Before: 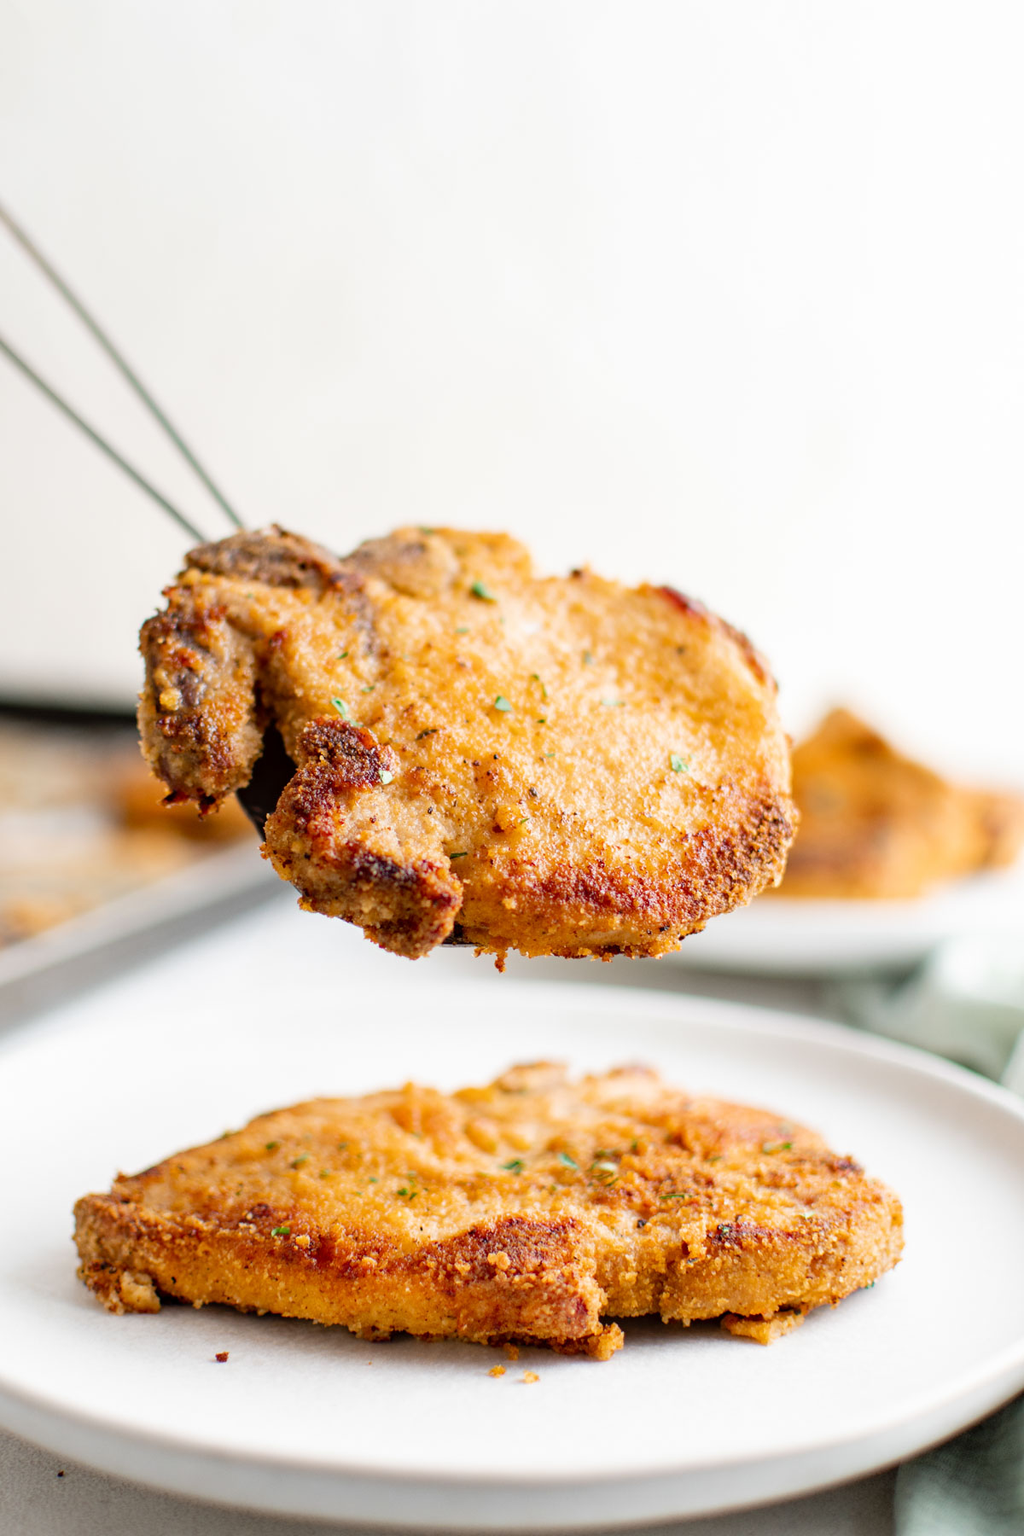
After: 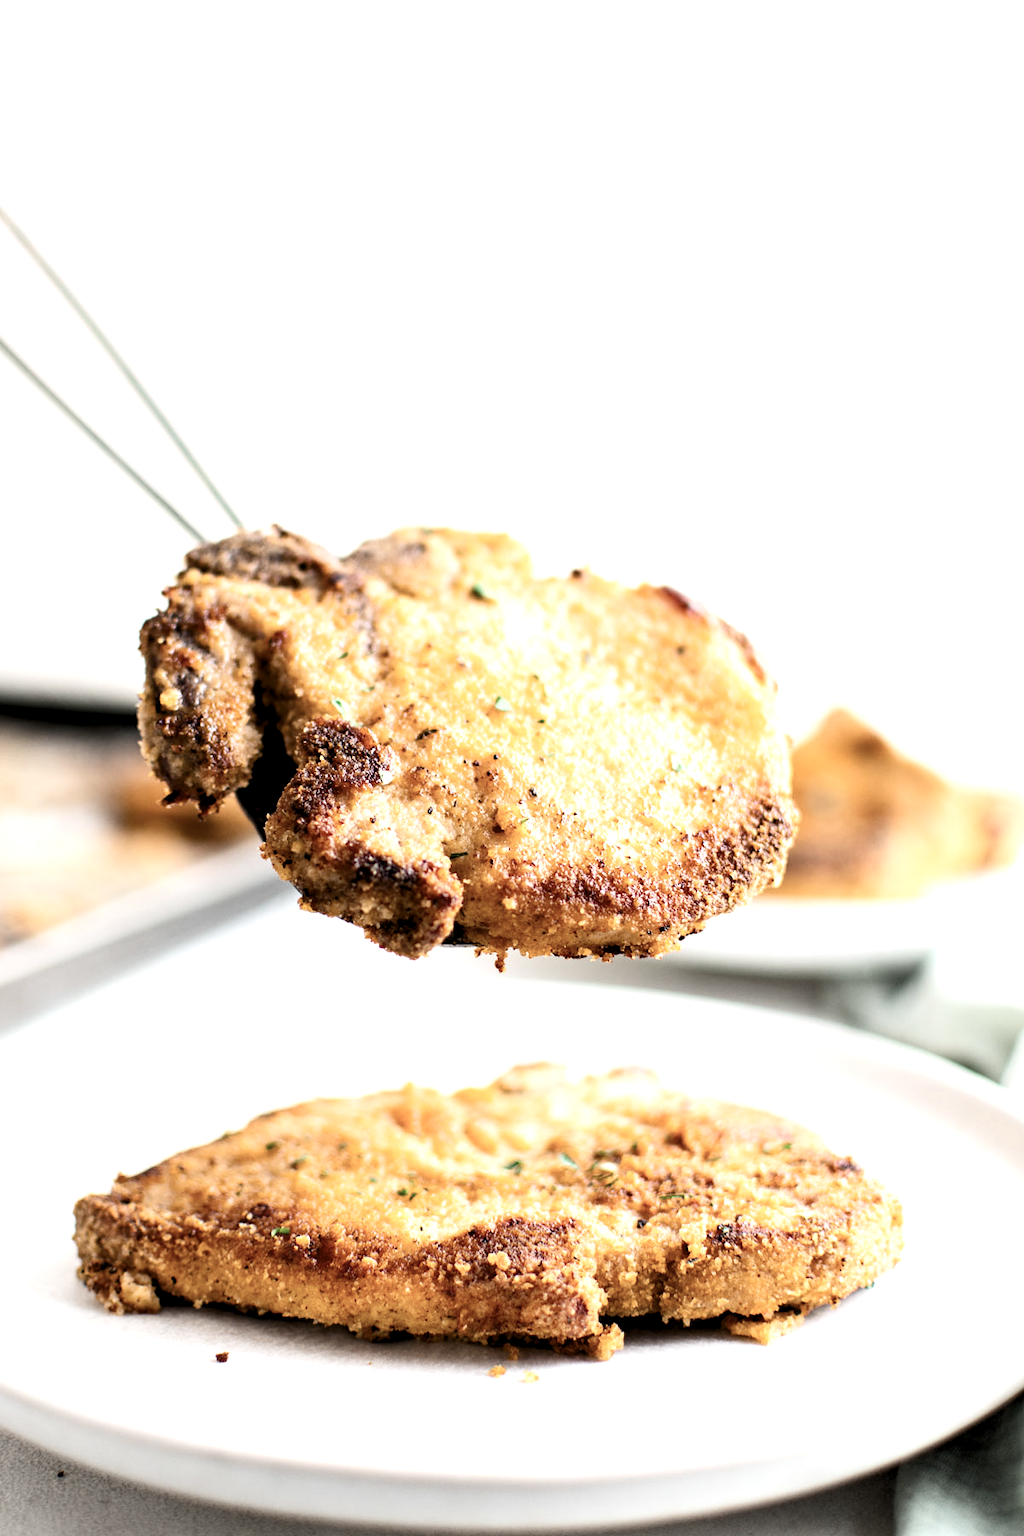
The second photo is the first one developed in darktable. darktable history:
levels: levels [0.055, 0.477, 0.9]
contrast brightness saturation: contrast 0.25, saturation -0.31
